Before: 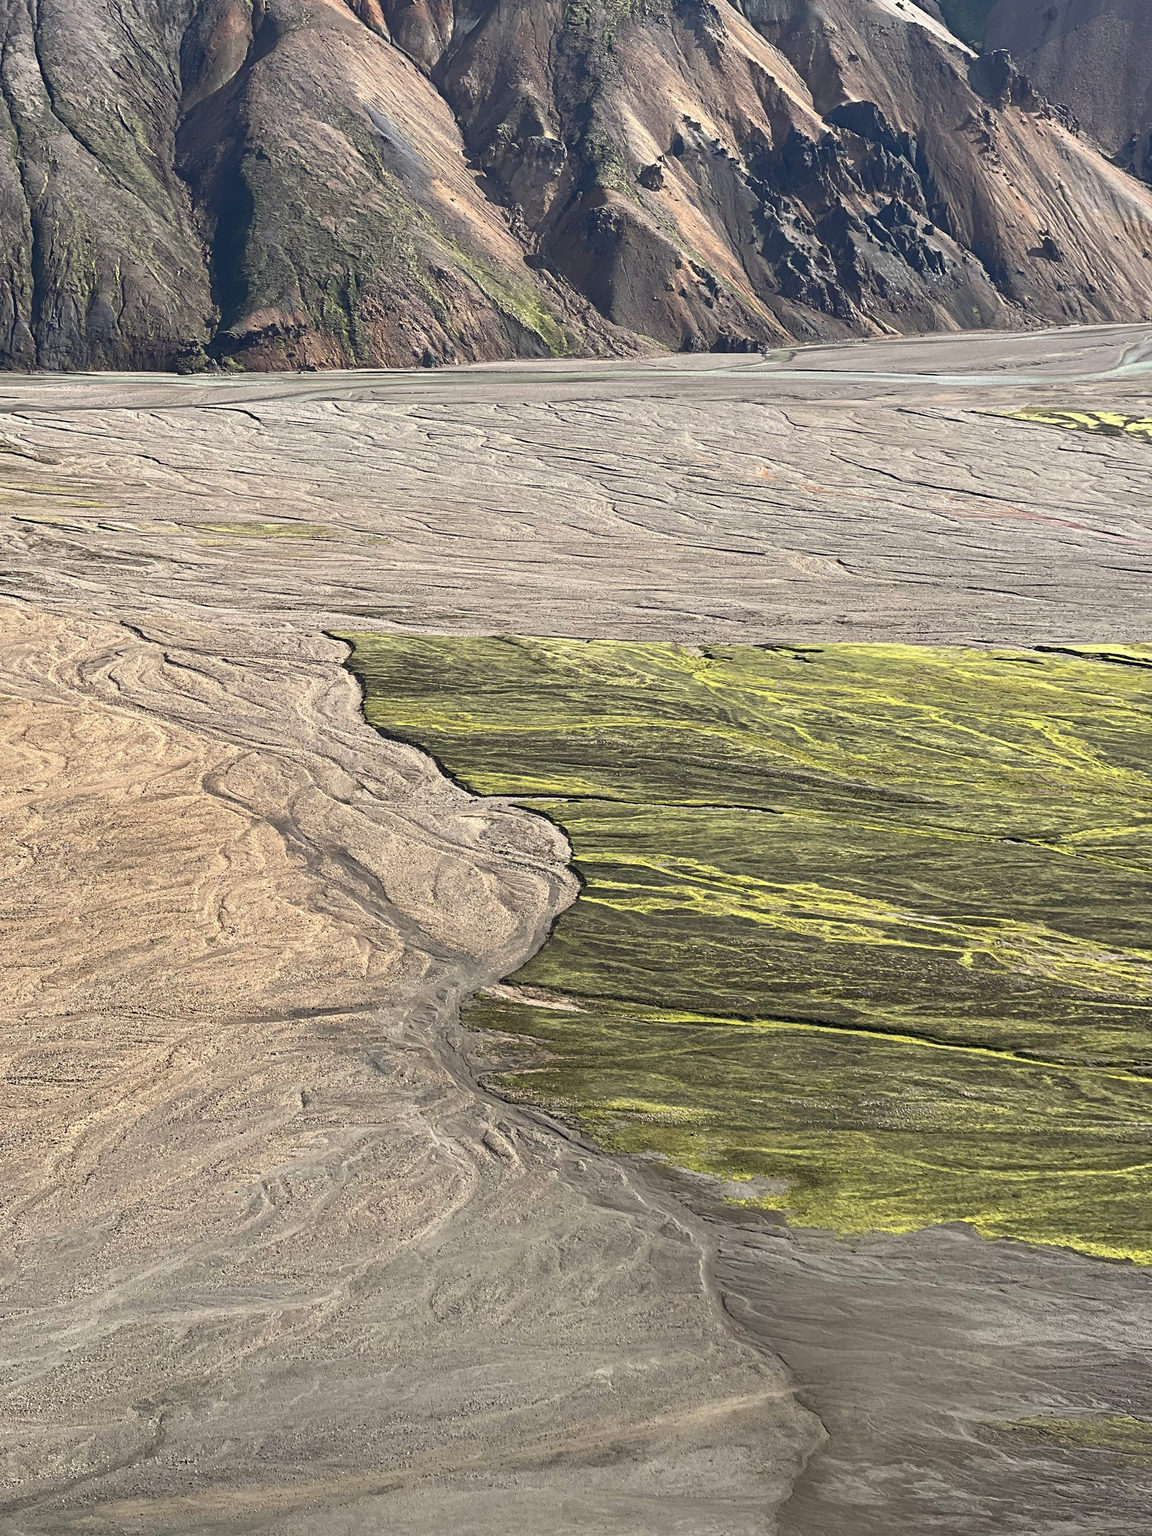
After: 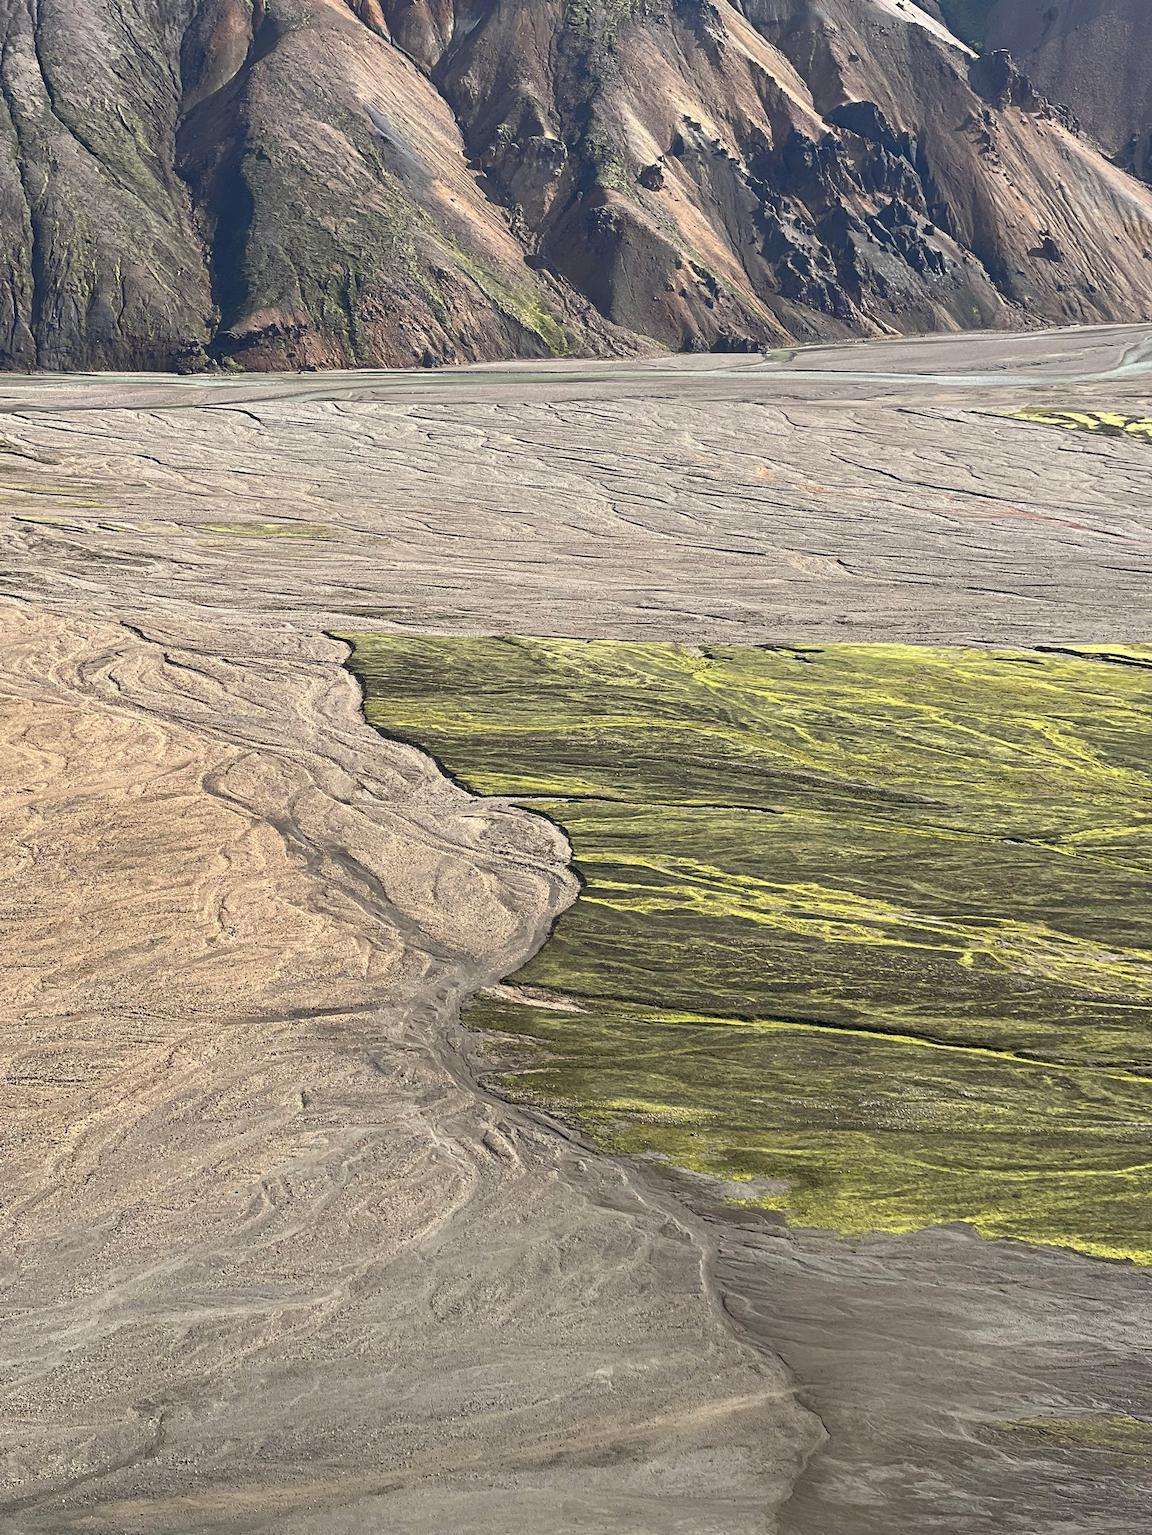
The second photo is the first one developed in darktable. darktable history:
shadows and highlights: shadows 42.83, highlights 8.23
